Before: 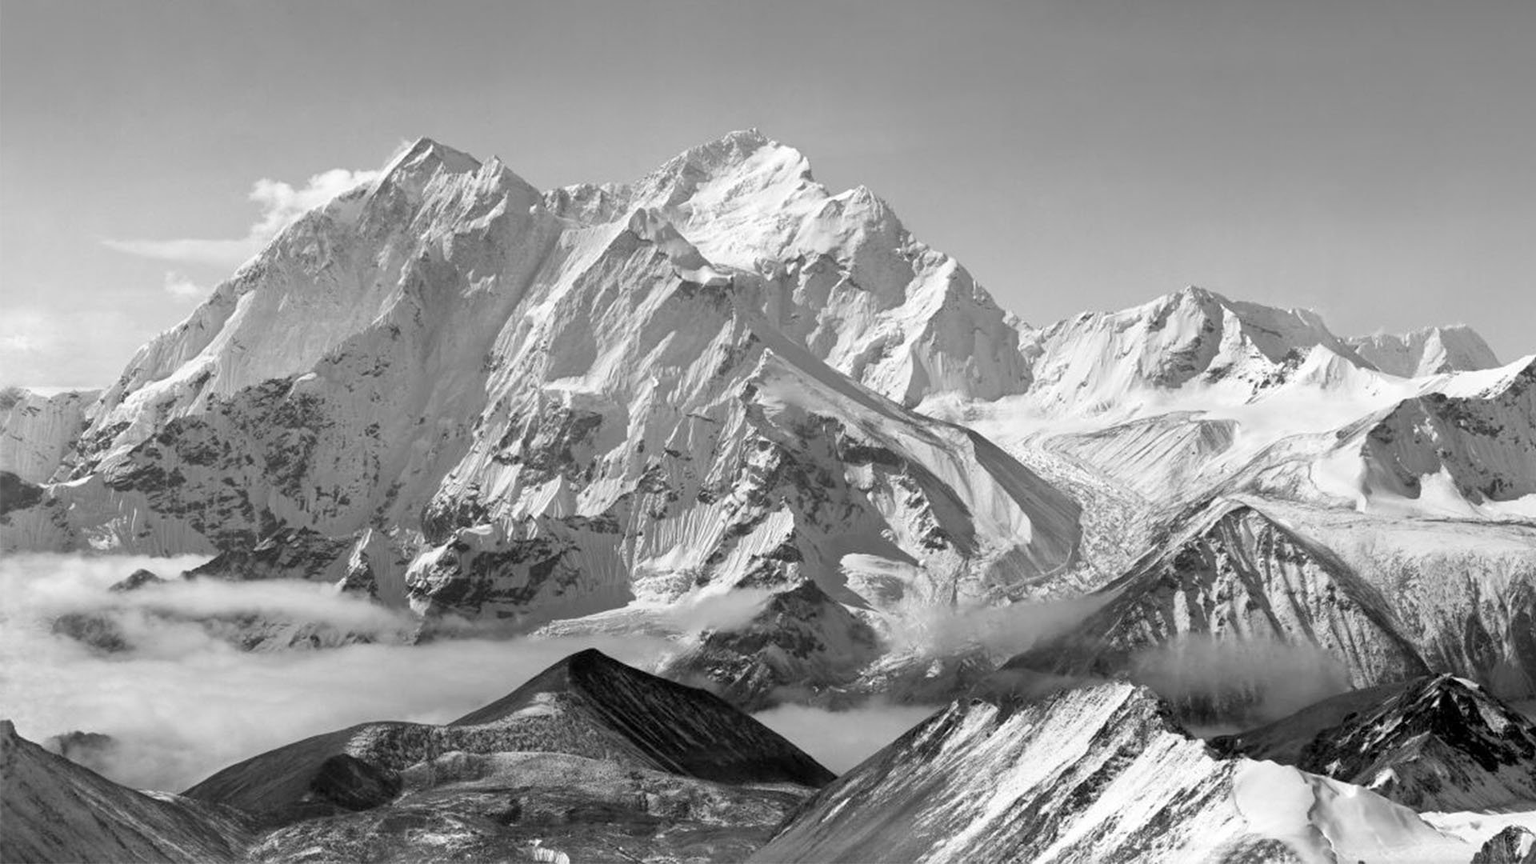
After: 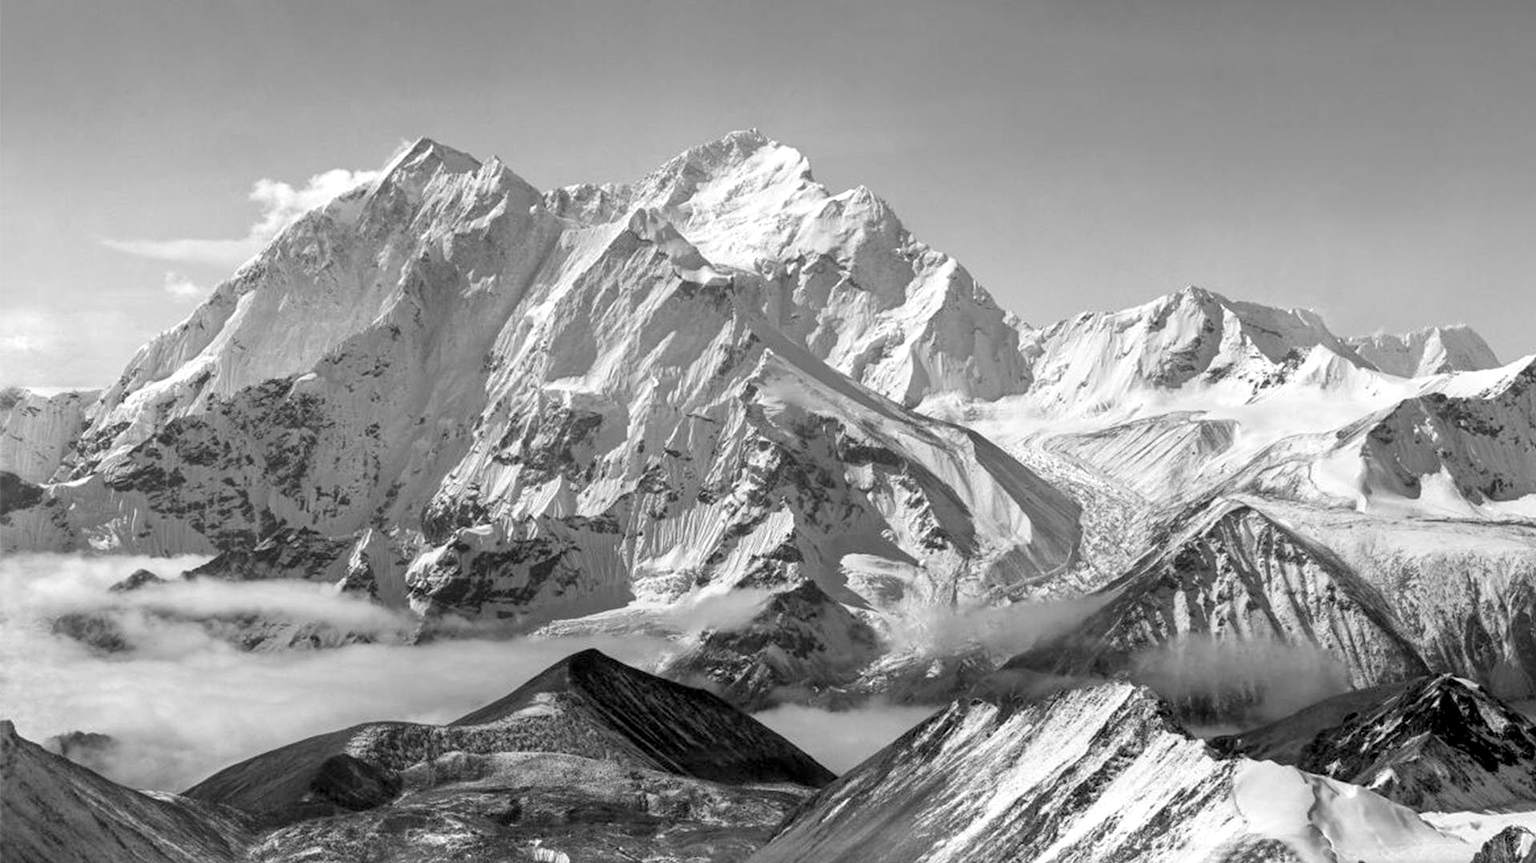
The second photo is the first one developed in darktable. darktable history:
local contrast: on, module defaults
crop: bottom 0.071%
